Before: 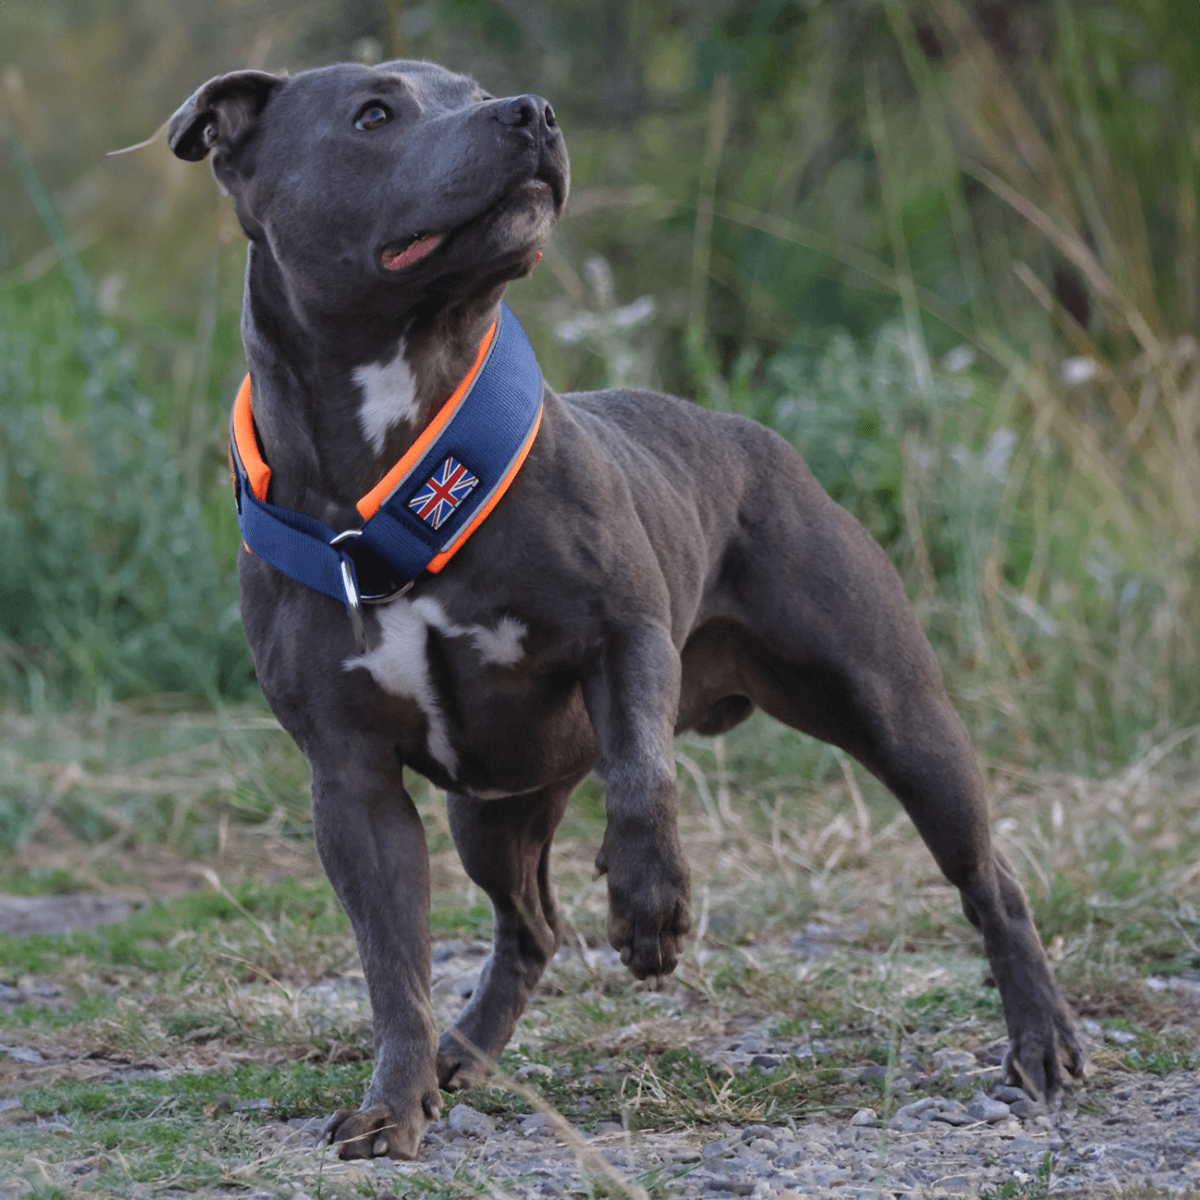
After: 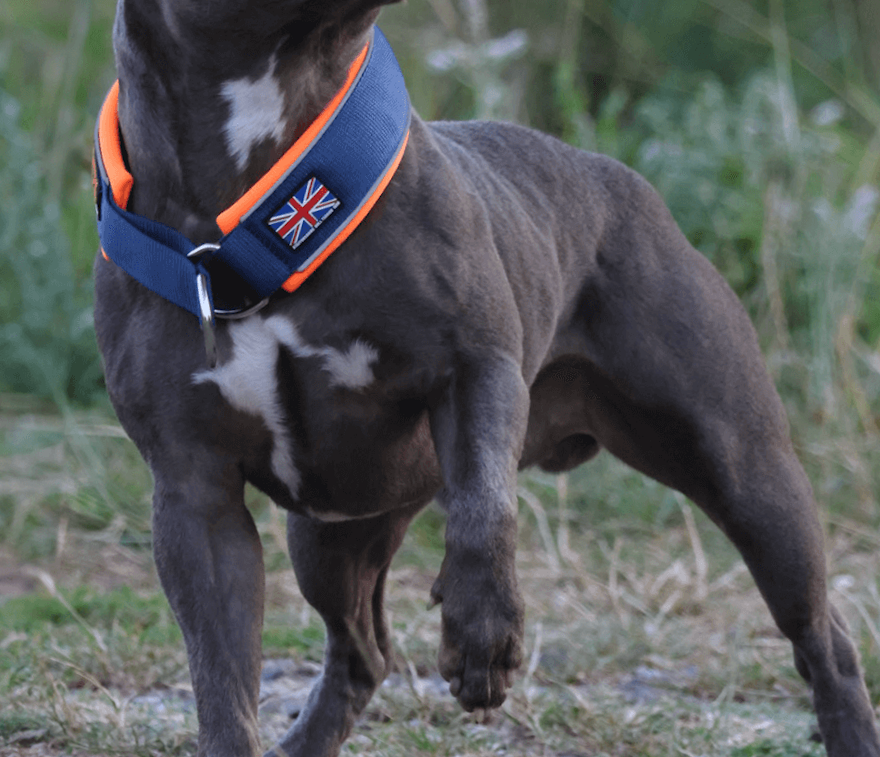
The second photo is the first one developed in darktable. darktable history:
crop and rotate: angle -3.82°, left 9.833%, top 20.811%, right 12.038%, bottom 12.043%
color correction: highlights a* -0.112, highlights b* -5.34, shadows a* -0.141, shadows b* -0.107
